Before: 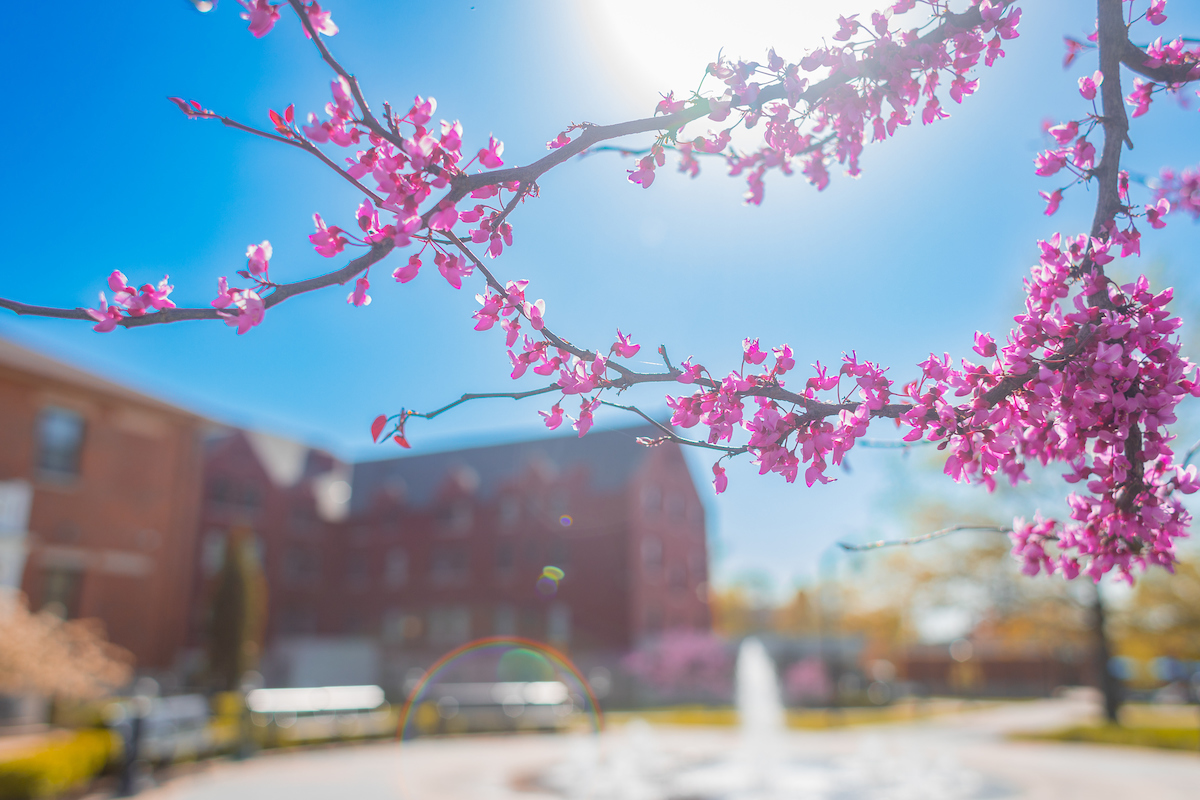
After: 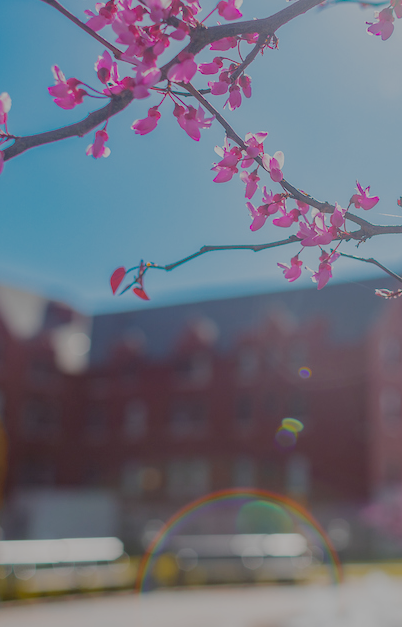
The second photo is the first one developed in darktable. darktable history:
filmic rgb: middle gray luminance 30%, black relative exposure -9 EV, white relative exposure 7 EV, threshold 6 EV, target black luminance 0%, hardness 2.94, latitude 2.04%, contrast 0.963, highlights saturation mix 5%, shadows ↔ highlights balance 12.16%, add noise in highlights 0, preserve chrominance no, color science v3 (2019), use custom middle-gray values true, iterations of high-quality reconstruction 0, contrast in highlights soft, enable highlight reconstruction true
crop and rotate: left 21.77%, top 18.528%, right 44.676%, bottom 2.997%
